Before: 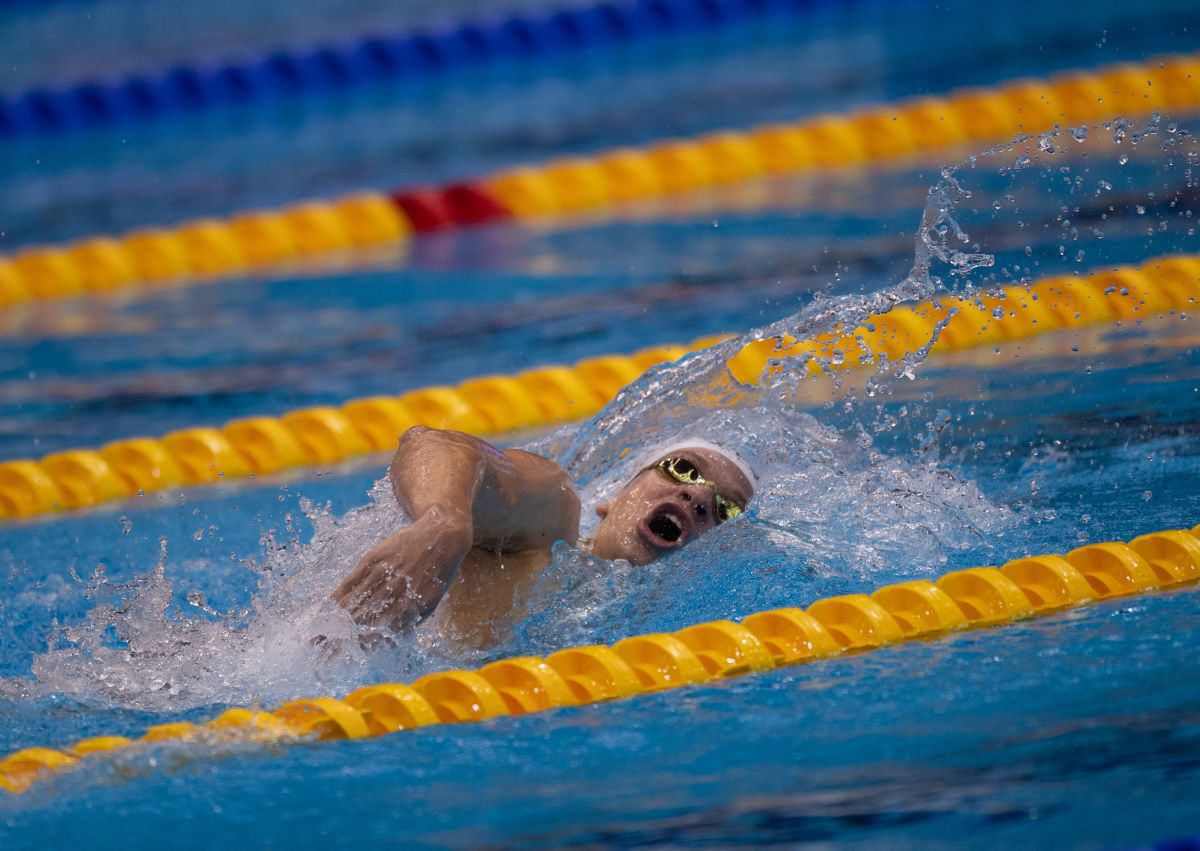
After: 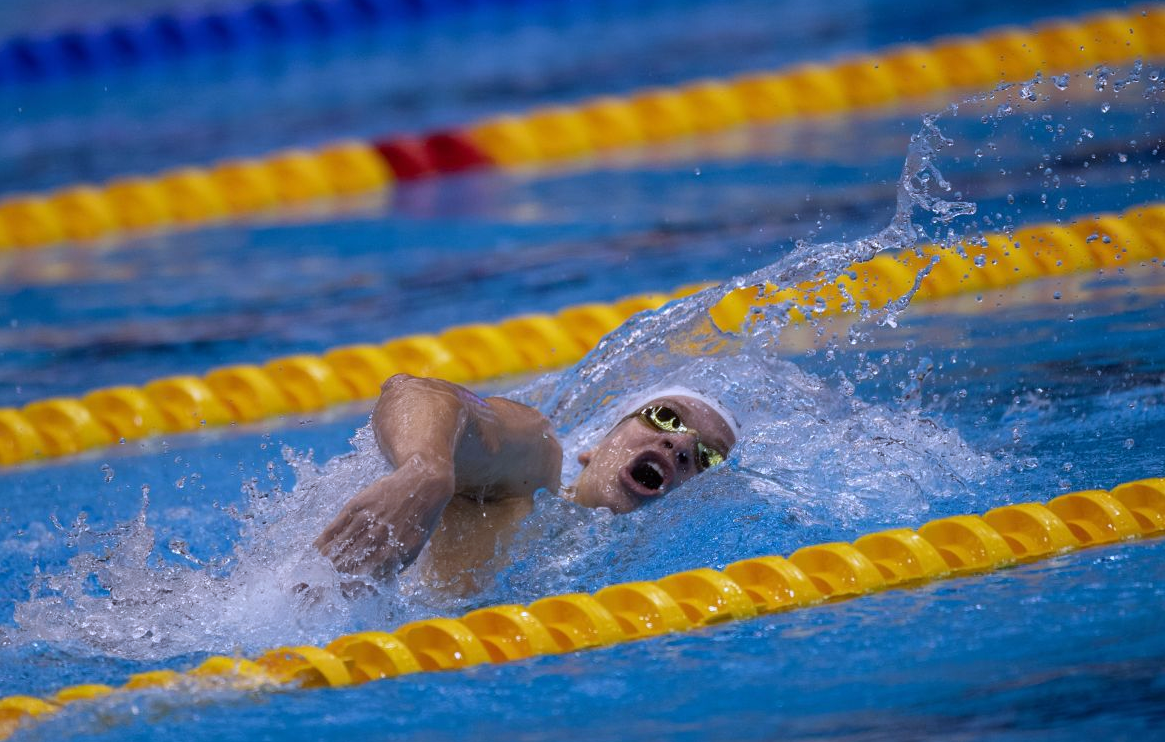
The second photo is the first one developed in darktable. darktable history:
crop: left 1.507%, top 6.147%, right 1.379%, bottom 6.637%
white balance: red 0.948, green 1.02, blue 1.176
